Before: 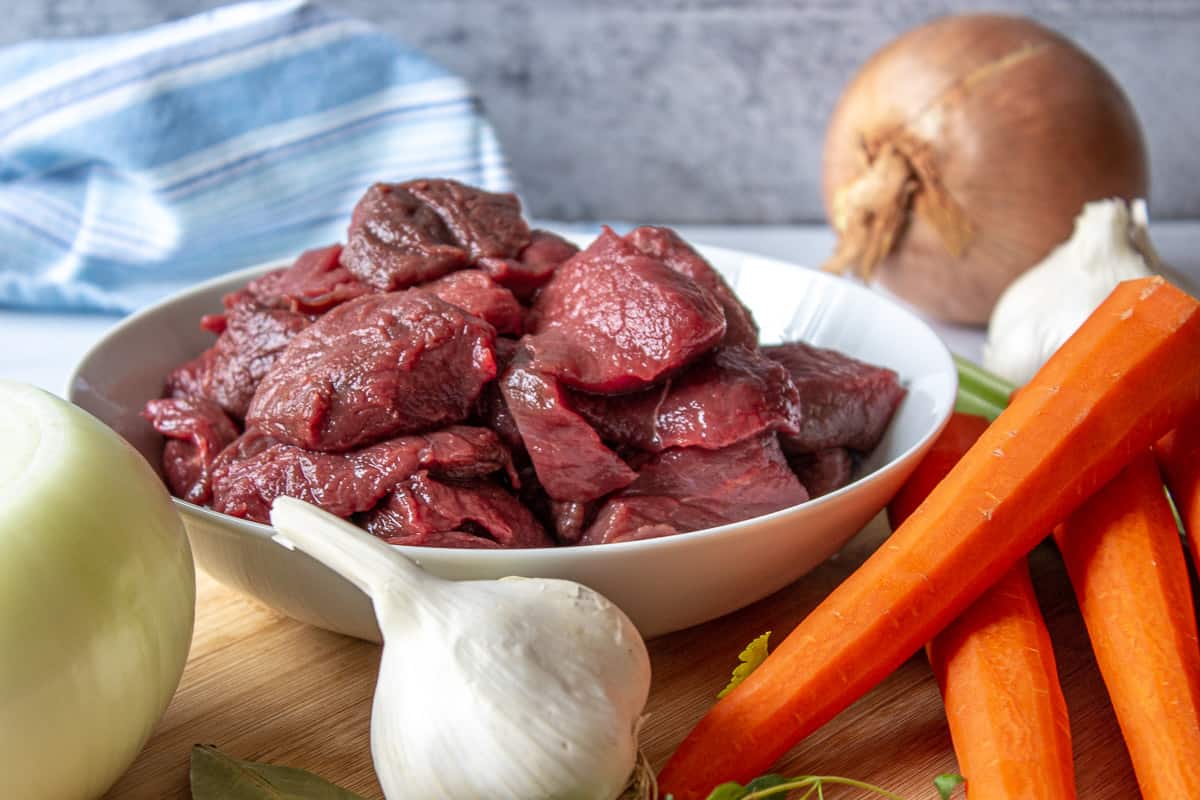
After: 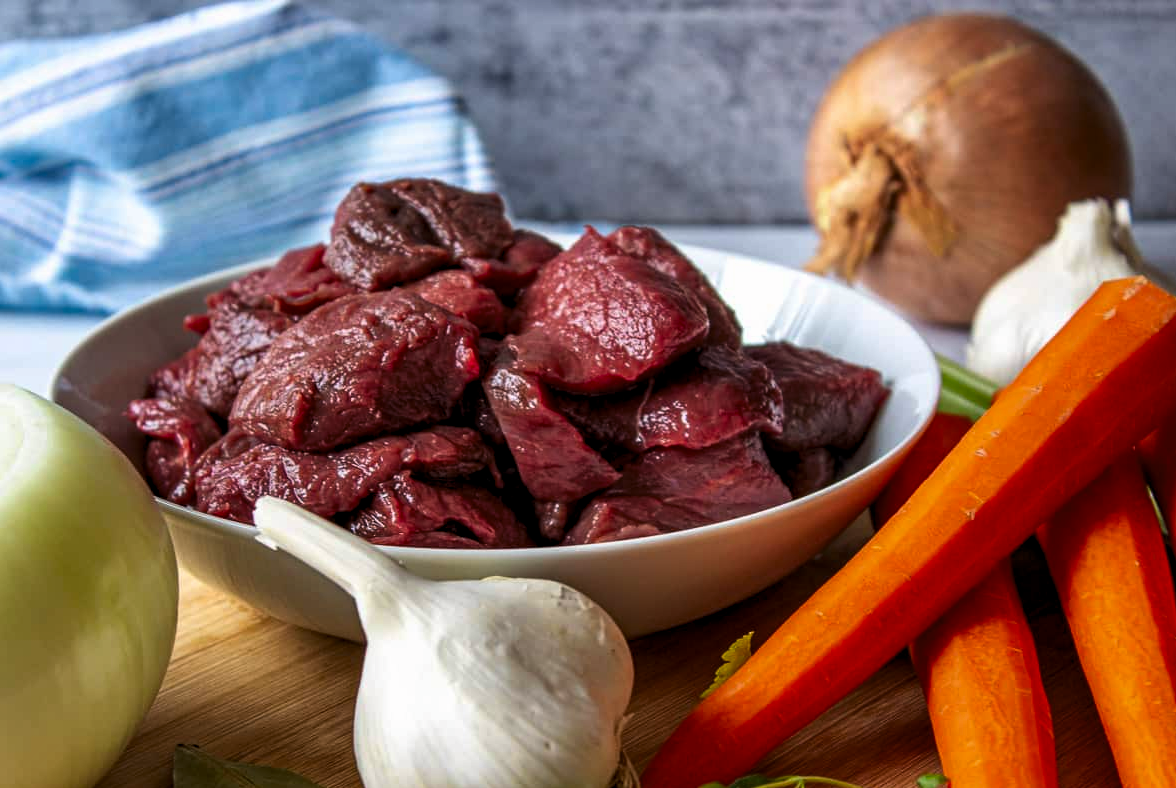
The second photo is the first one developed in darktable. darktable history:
levels: levels [0.029, 0.545, 0.971]
exposure: exposure -0.152 EV, compensate highlight preservation false
contrast brightness saturation: contrast 0.089, saturation 0.268
haze removal: compatibility mode true
crop and rotate: left 1.464%, right 0.516%, bottom 1.46%
